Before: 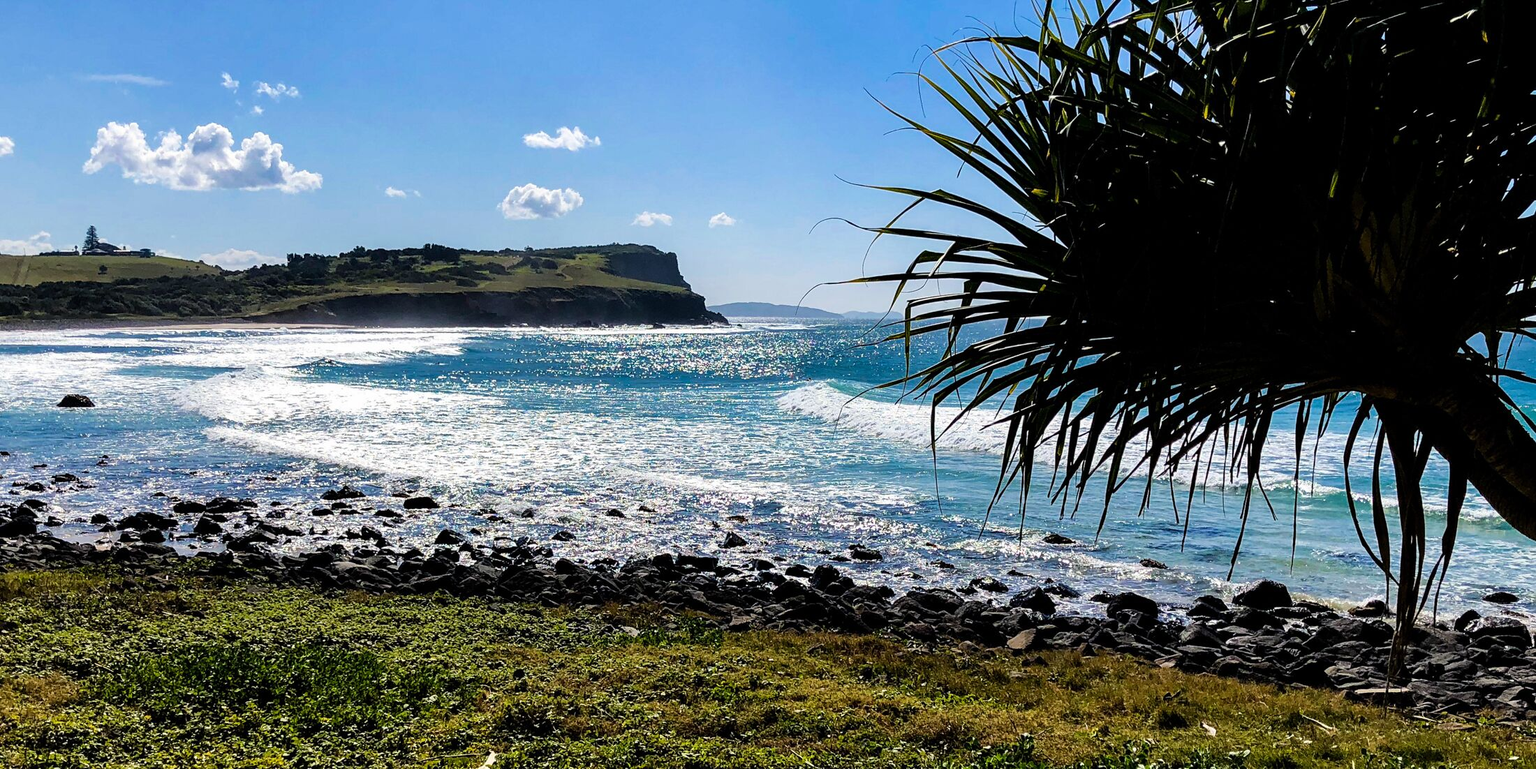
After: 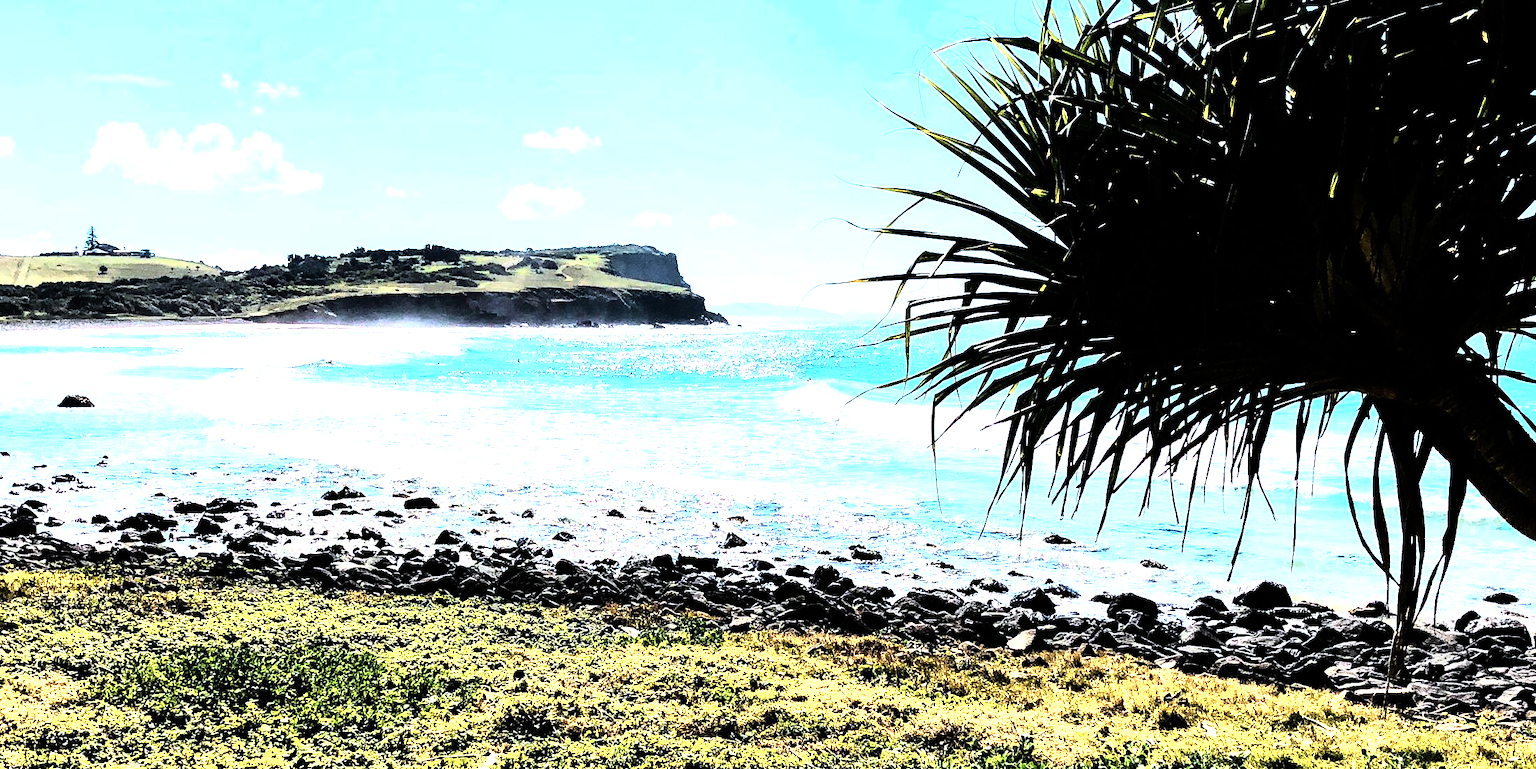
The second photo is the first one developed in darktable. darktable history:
exposure: black level correction 0, exposure 1.379 EV, compensate exposure bias true, compensate highlight preservation false
rgb curve: curves: ch0 [(0, 0) (0.21, 0.15) (0.24, 0.21) (0.5, 0.75) (0.75, 0.96) (0.89, 0.99) (1, 1)]; ch1 [(0, 0.02) (0.21, 0.13) (0.25, 0.2) (0.5, 0.67) (0.75, 0.9) (0.89, 0.97) (1, 1)]; ch2 [(0, 0.02) (0.21, 0.13) (0.25, 0.2) (0.5, 0.67) (0.75, 0.9) (0.89, 0.97) (1, 1)], compensate middle gray true
color zones: curves: ch0 [(0.018, 0.548) (0.224, 0.64) (0.425, 0.447) (0.675, 0.575) (0.732, 0.579)]; ch1 [(0.066, 0.487) (0.25, 0.5) (0.404, 0.43) (0.75, 0.421) (0.956, 0.421)]; ch2 [(0.044, 0.561) (0.215, 0.465) (0.399, 0.544) (0.465, 0.548) (0.614, 0.447) (0.724, 0.43) (0.882, 0.623) (0.956, 0.632)]
white balance: red 0.976, blue 1.04
